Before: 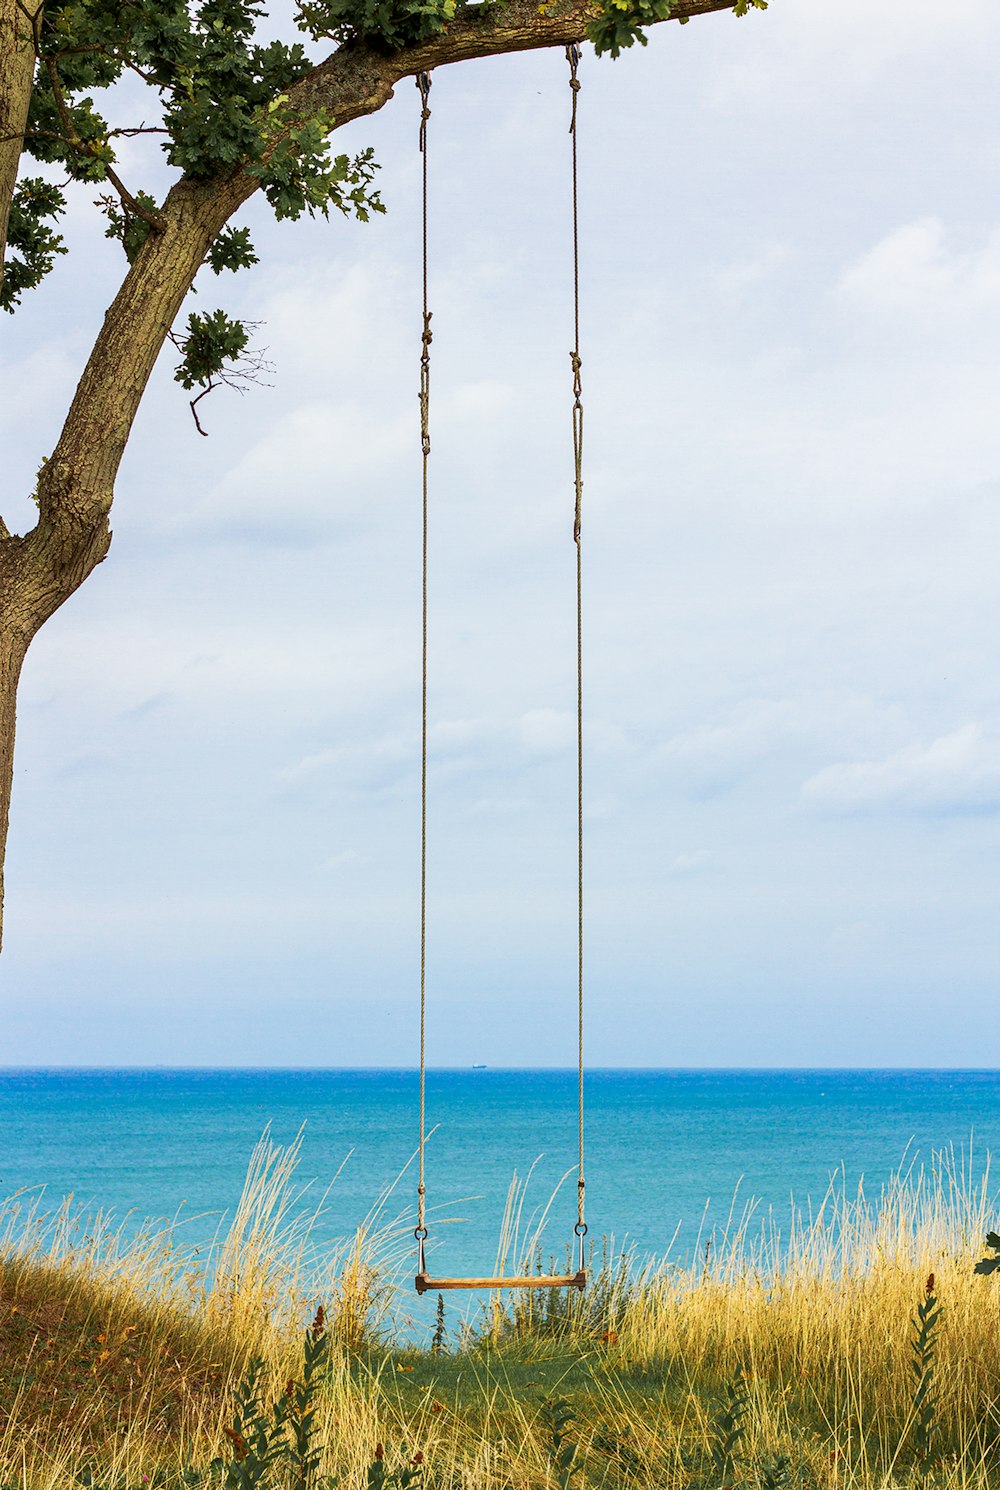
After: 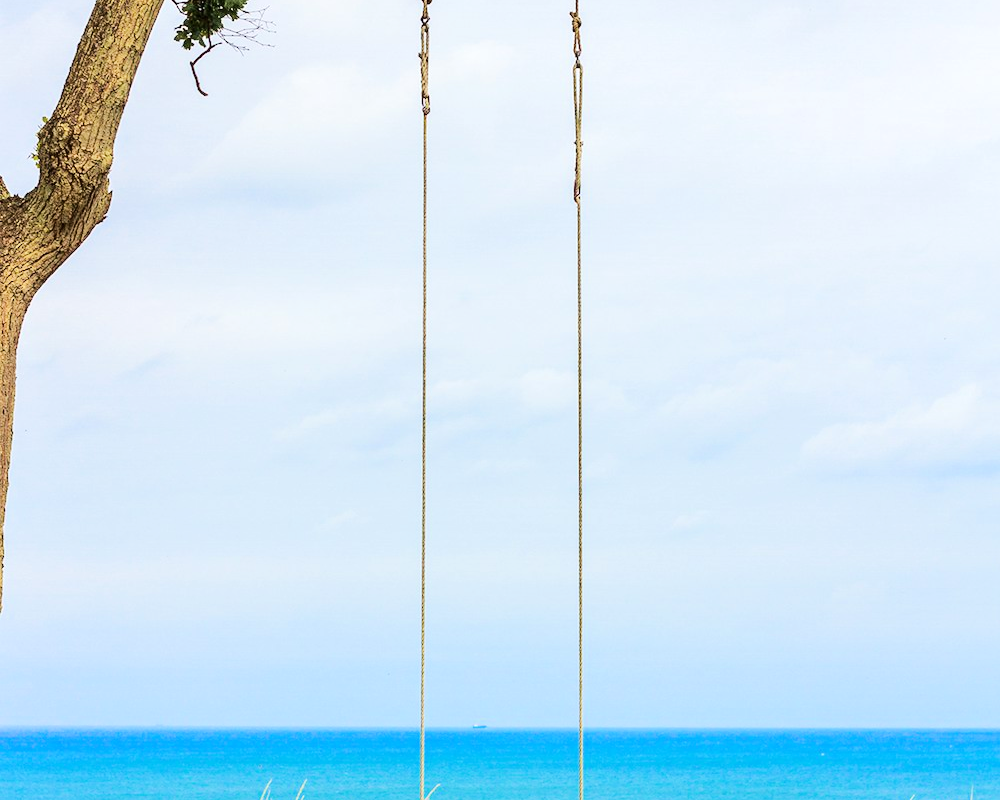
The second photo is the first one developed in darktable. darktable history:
tone equalizer: -7 EV 0.158 EV, -6 EV 0.581 EV, -5 EV 1.14 EV, -4 EV 1.3 EV, -3 EV 1.12 EV, -2 EV 0.6 EV, -1 EV 0.165 EV, edges refinement/feathering 500, mask exposure compensation -1.57 EV, preserve details no
crop and rotate: top 22.827%, bottom 23.429%
